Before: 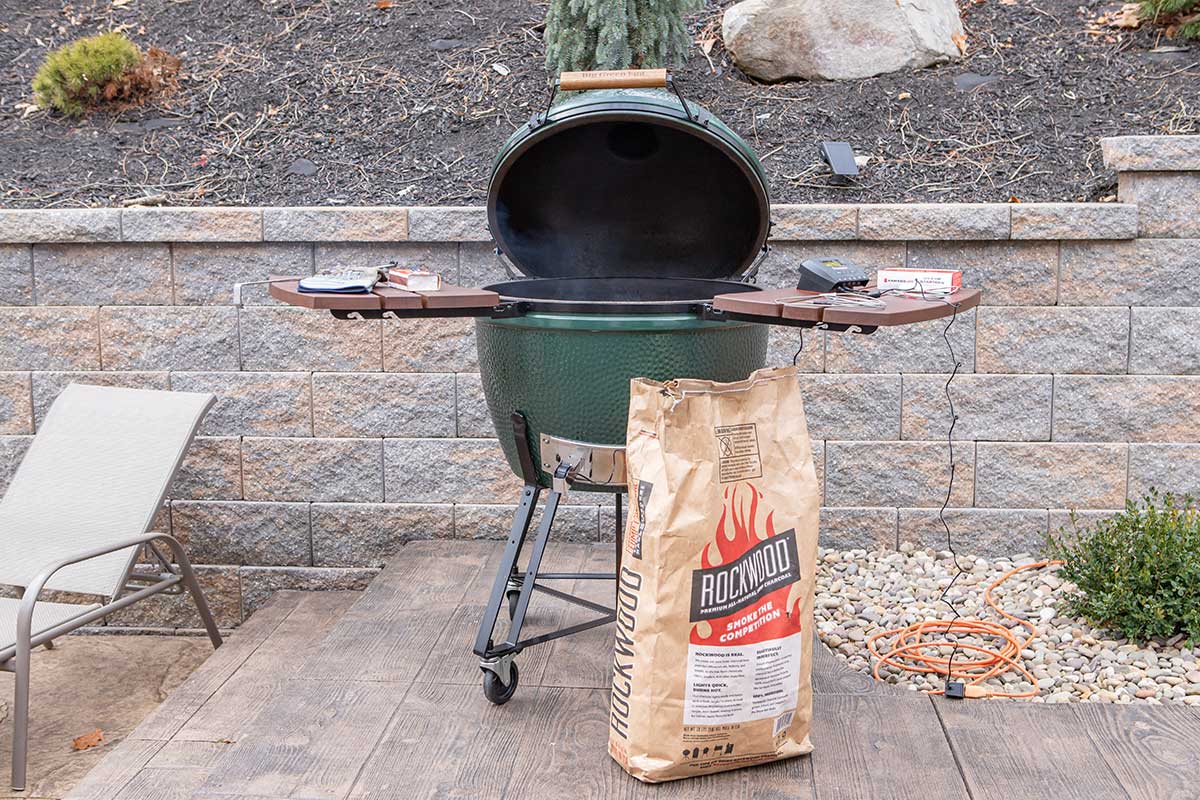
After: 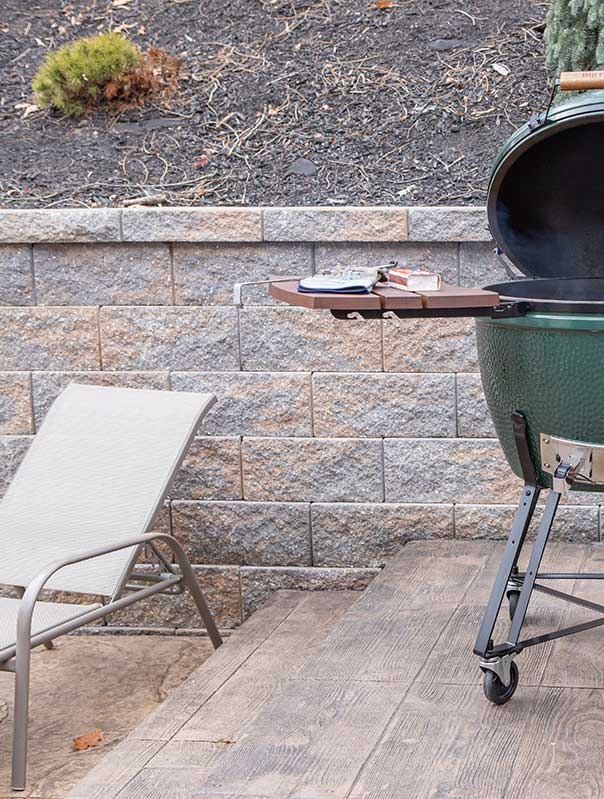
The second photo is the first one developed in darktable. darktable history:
crop and rotate: left 0.038%, top 0%, right 49.608%
